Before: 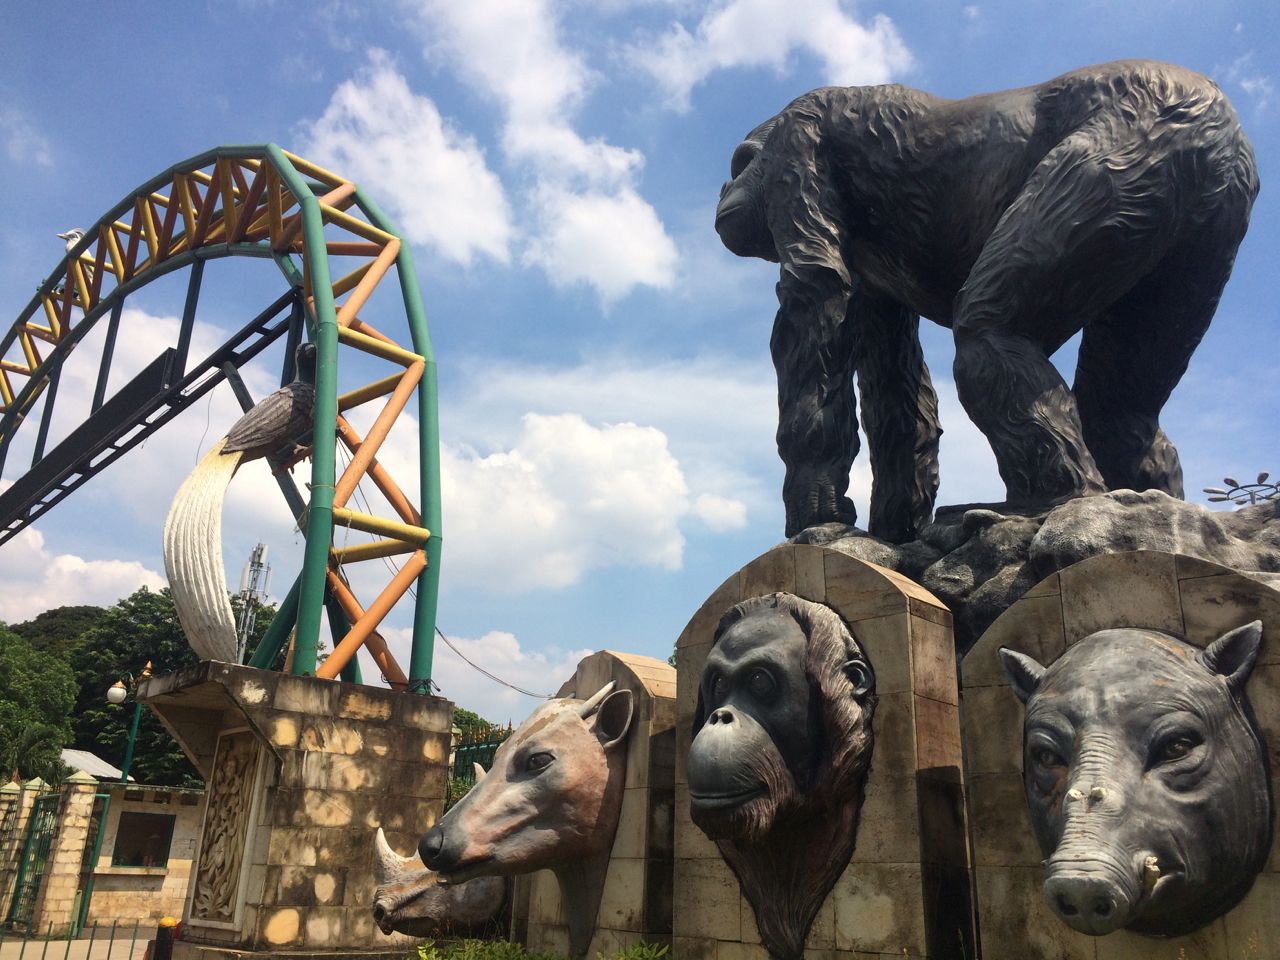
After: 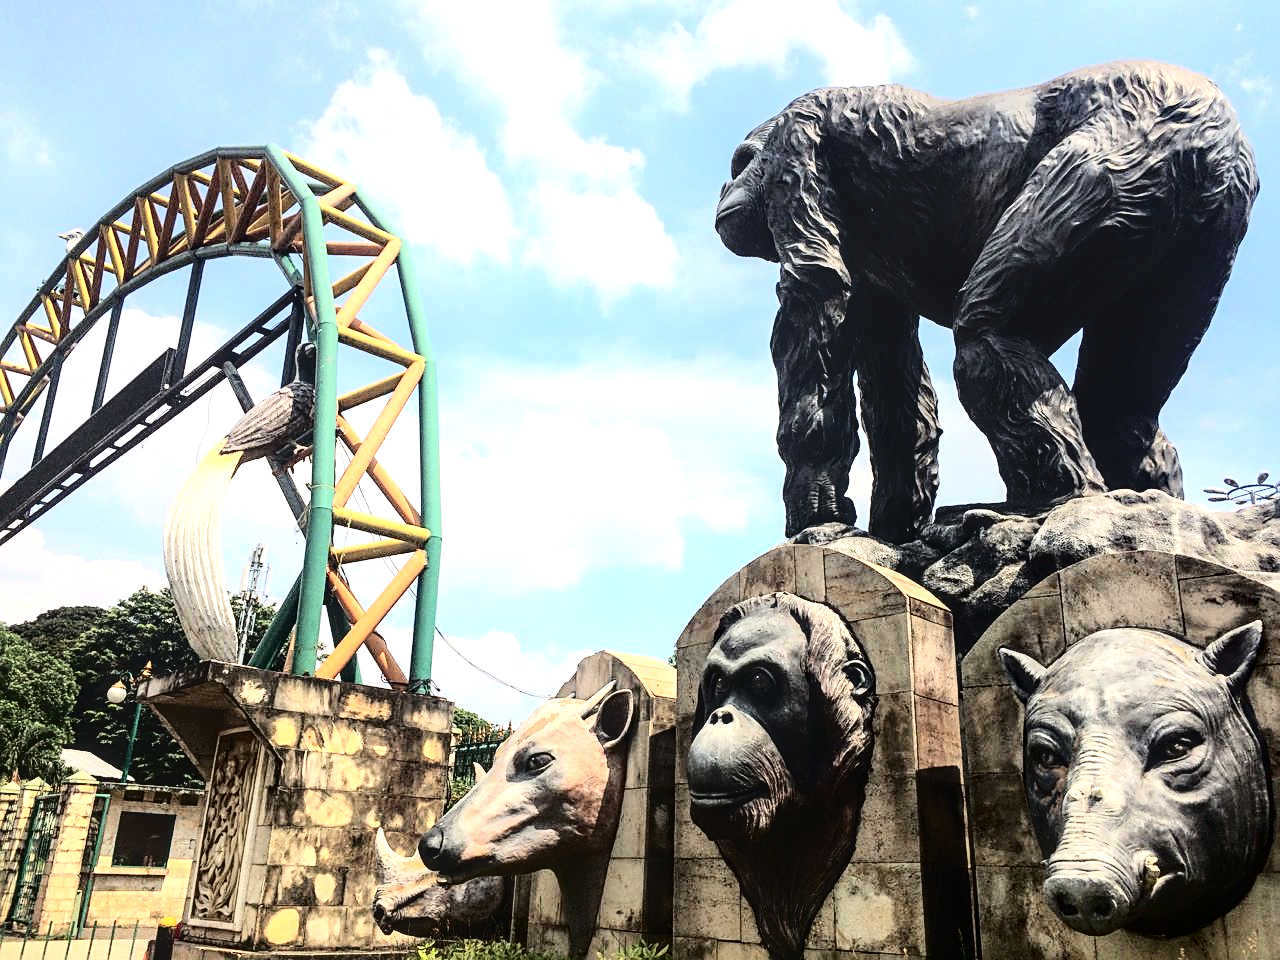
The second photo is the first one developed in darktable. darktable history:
tone curve: curves: ch0 [(0, 0) (0.003, 0.001) (0.011, 0.004) (0.025, 0.009) (0.044, 0.016) (0.069, 0.025) (0.1, 0.036) (0.136, 0.059) (0.177, 0.103) (0.224, 0.175) (0.277, 0.274) (0.335, 0.395) (0.399, 0.52) (0.468, 0.635) (0.543, 0.733) (0.623, 0.817) (0.709, 0.888) (0.801, 0.93) (0.898, 0.964) (1, 1)], color space Lab, independent channels, preserve colors none
tone equalizer: -8 EV -1.12 EV, -7 EV -1.01 EV, -6 EV -0.898 EV, -5 EV -0.555 EV, -3 EV 0.555 EV, -2 EV 0.847 EV, -1 EV 0.997 EV, +0 EV 1.08 EV
local contrast: on, module defaults
sharpen: on, module defaults
